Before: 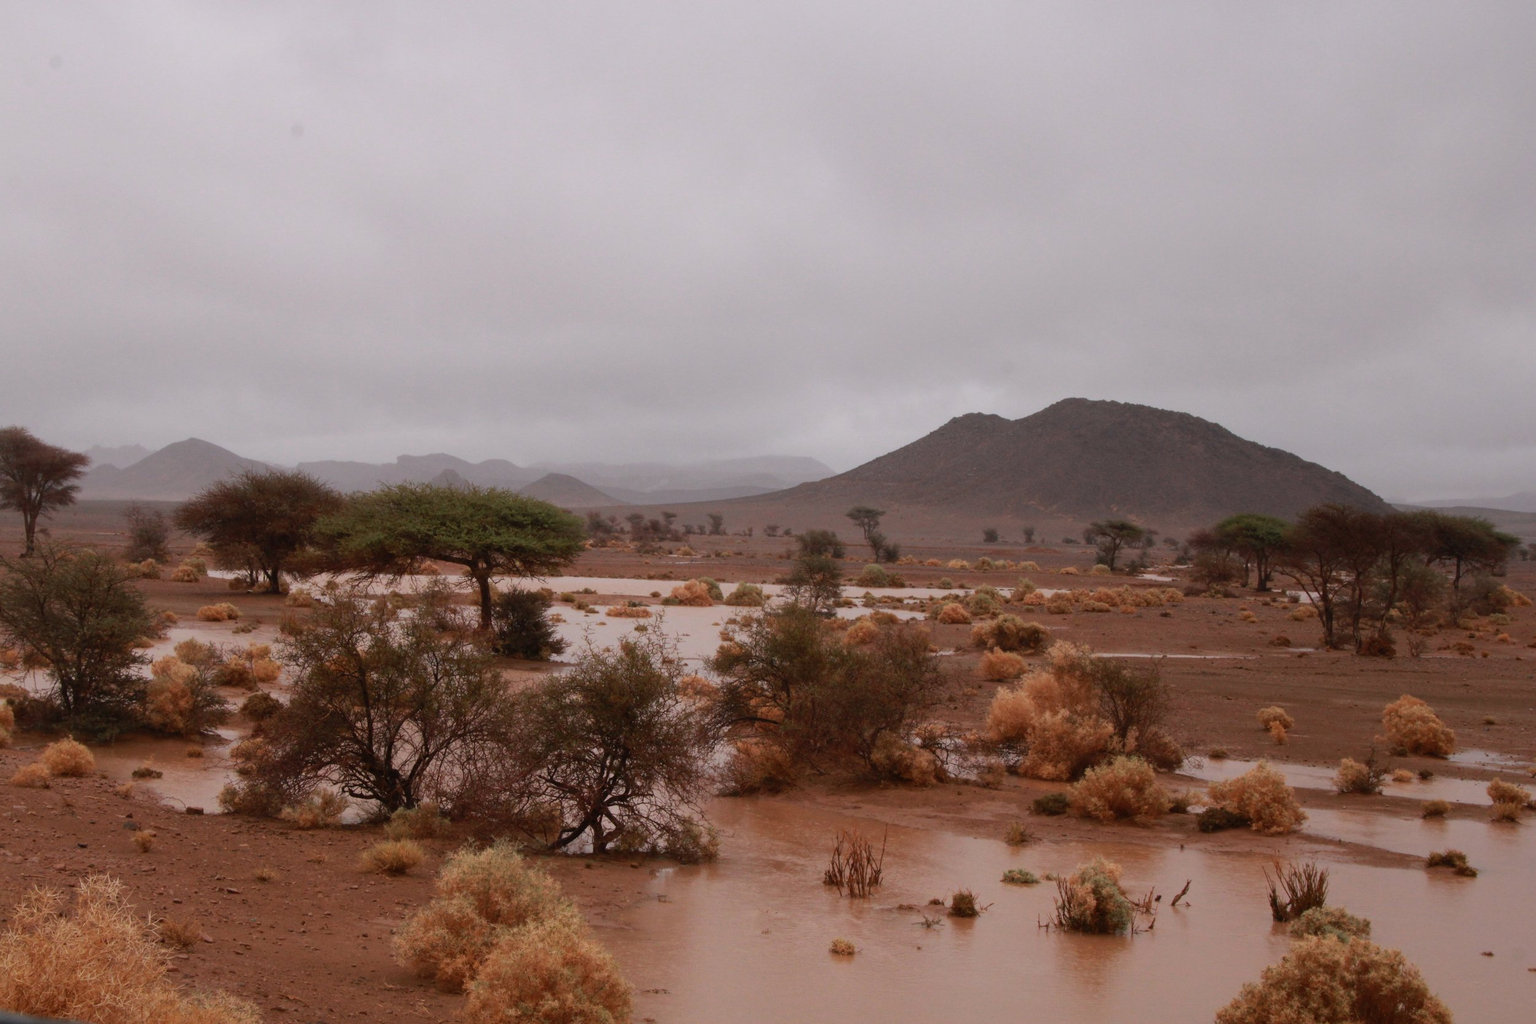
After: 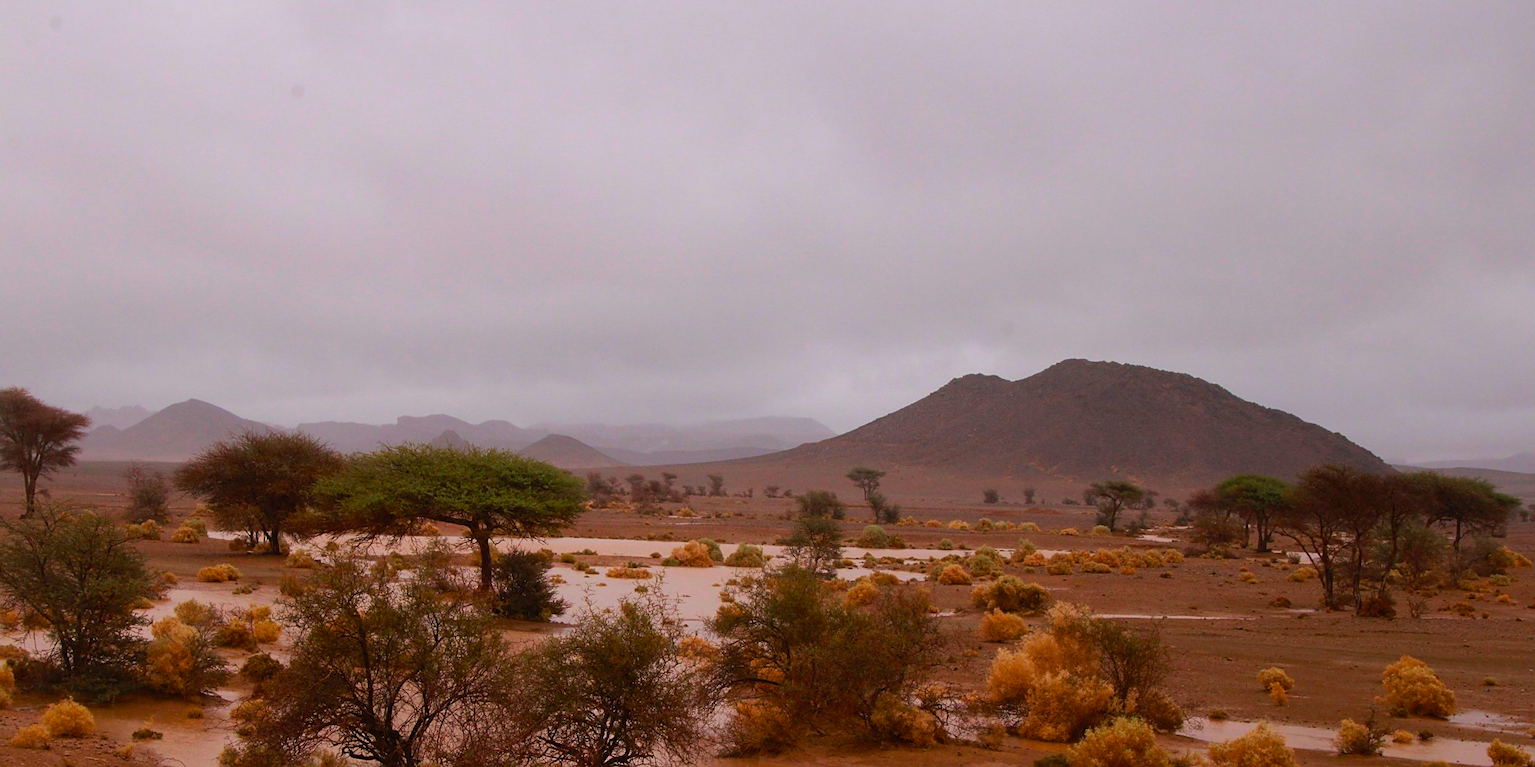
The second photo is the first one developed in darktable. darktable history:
sharpen: on, module defaults
crop: top 3.857%, bottom 21.132%
velvia: on, module defaults
color balance rgb: linear chroma grading › global chroma 15%, perceptual saturation grading › global saturation 30%
